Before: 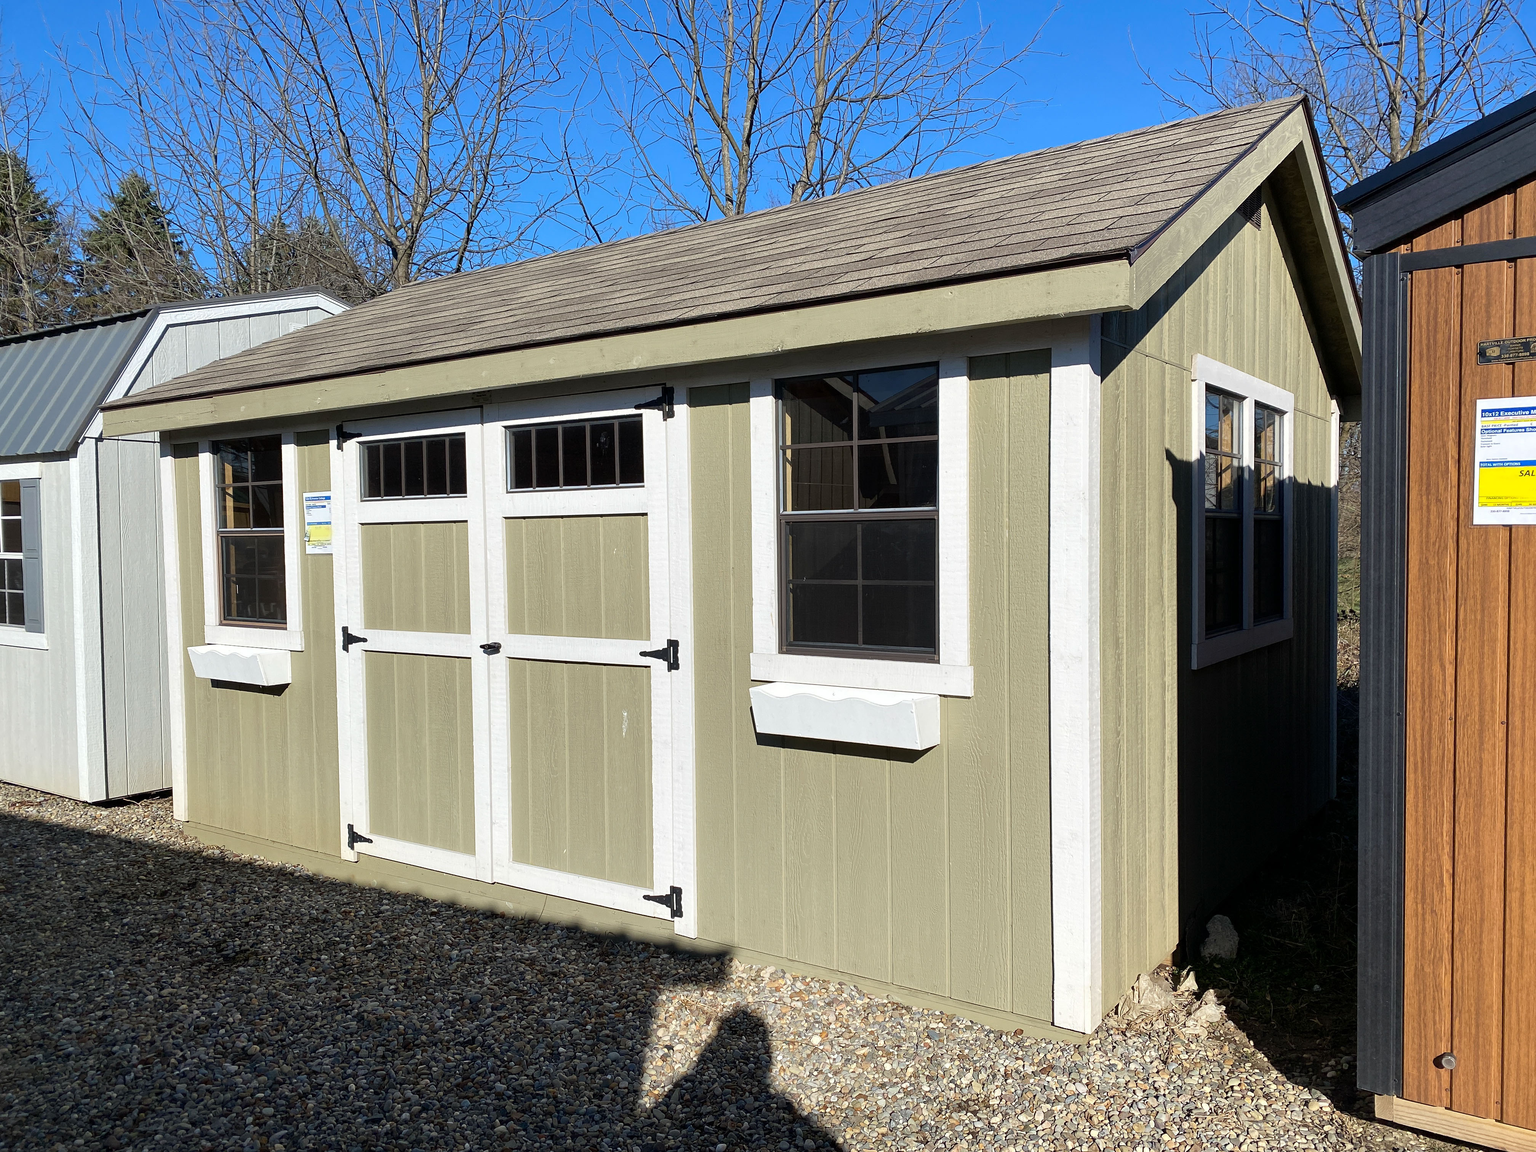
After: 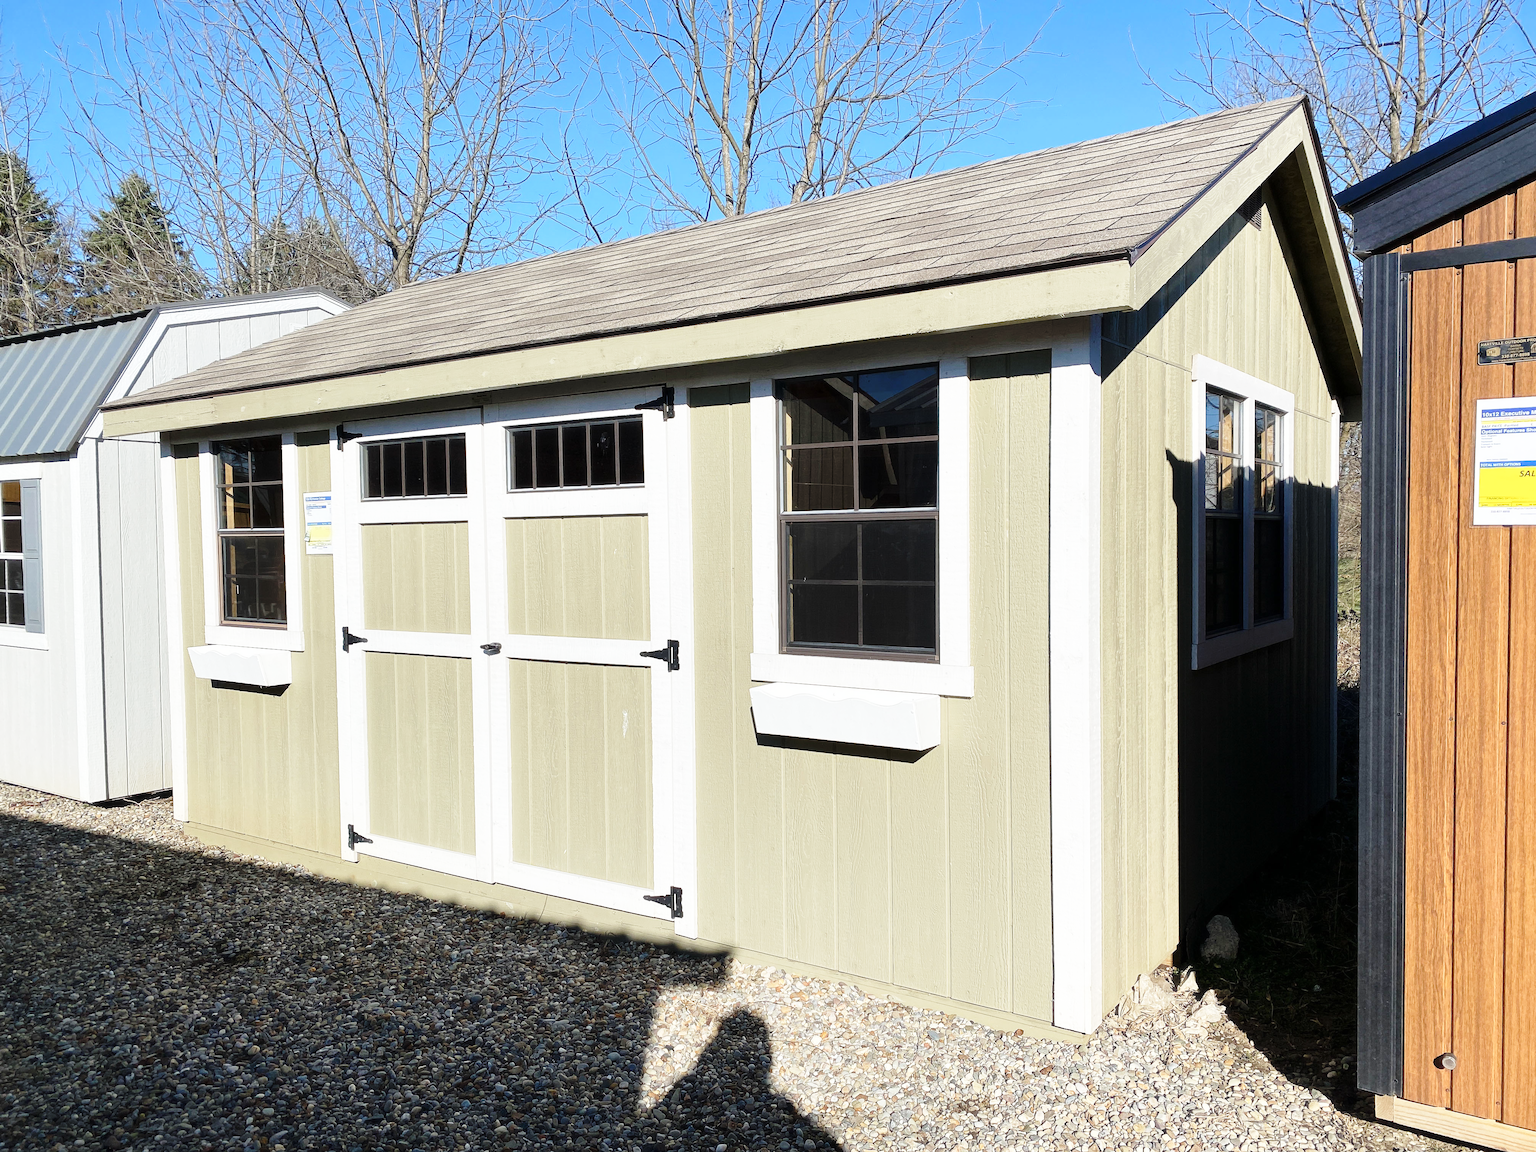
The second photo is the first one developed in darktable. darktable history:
base curve: curves: ch0 [(0, 0) (0.028, 0.03) (0.121, 0.232) (0.46, 0.748) (0.859, 0.968) (1, 1)], preserve colors none
haze removal: strength -0.078, distance 0.365, compatibility mode true, adaptive false
